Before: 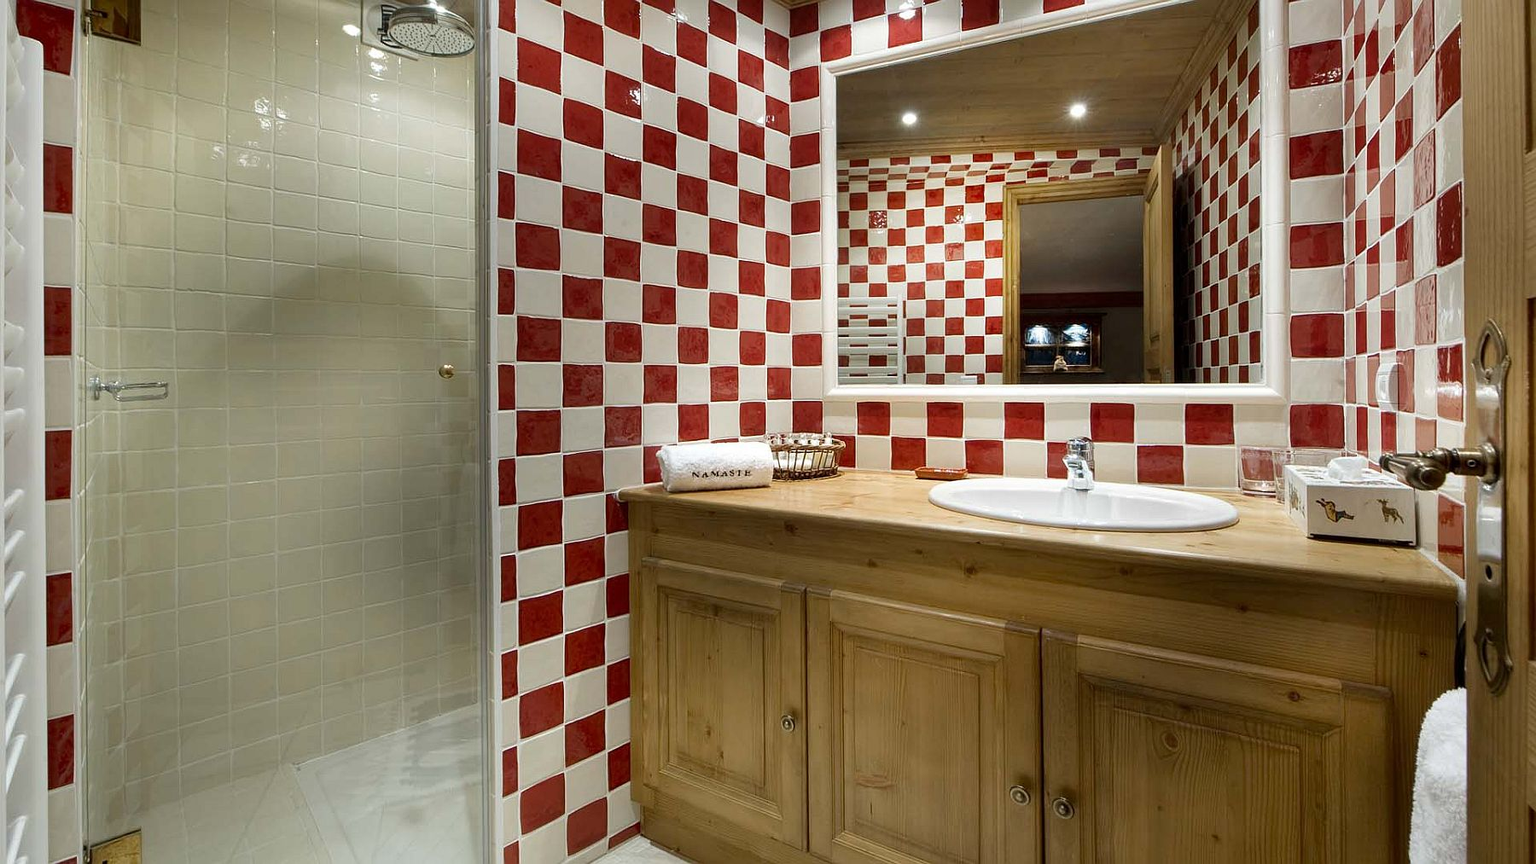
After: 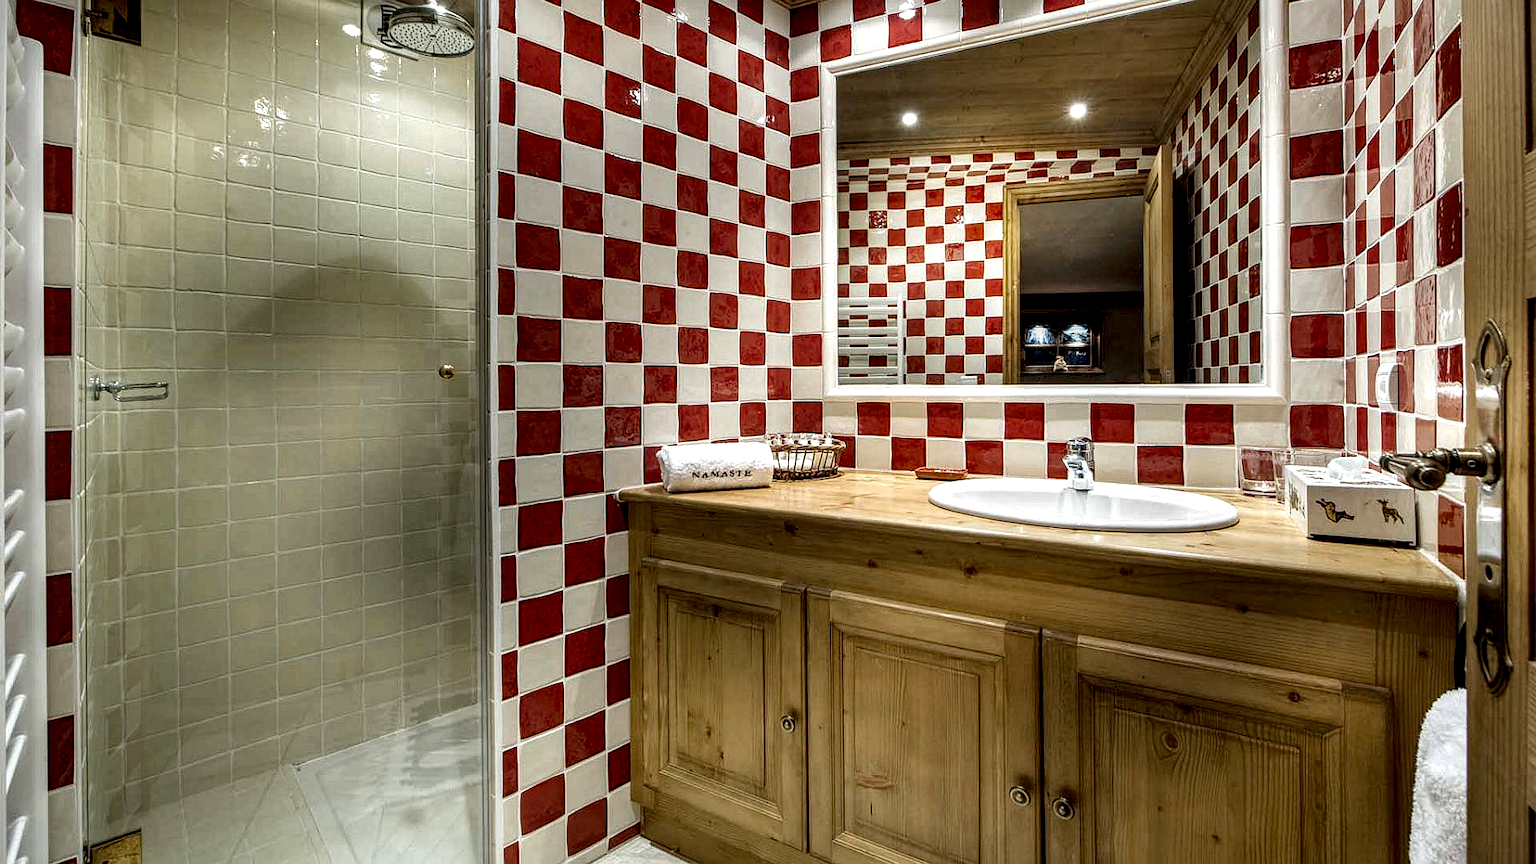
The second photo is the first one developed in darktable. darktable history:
haze removal: adaptive false
local contrast: highlights 19%, detail 186%
vignetting: fall-off start 100.72%, brightness -0.575
